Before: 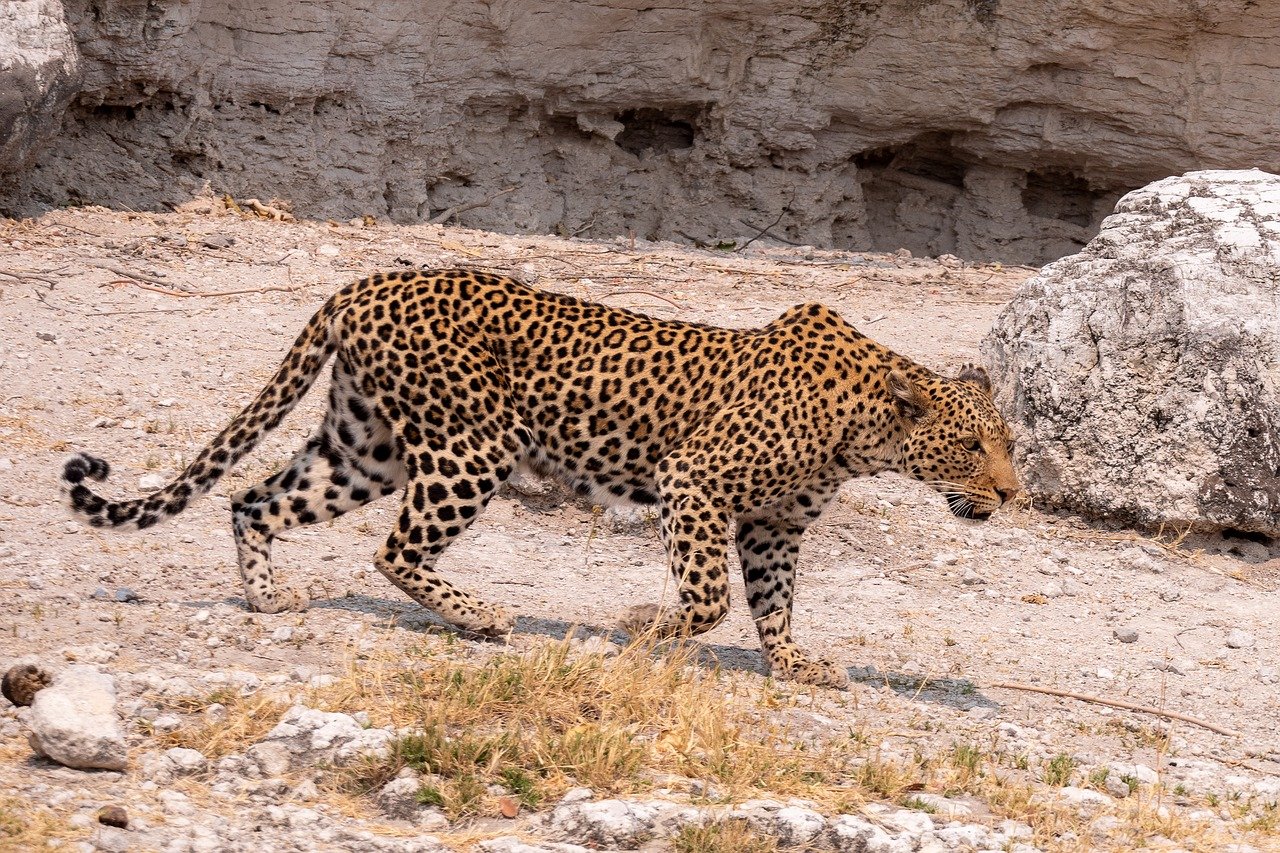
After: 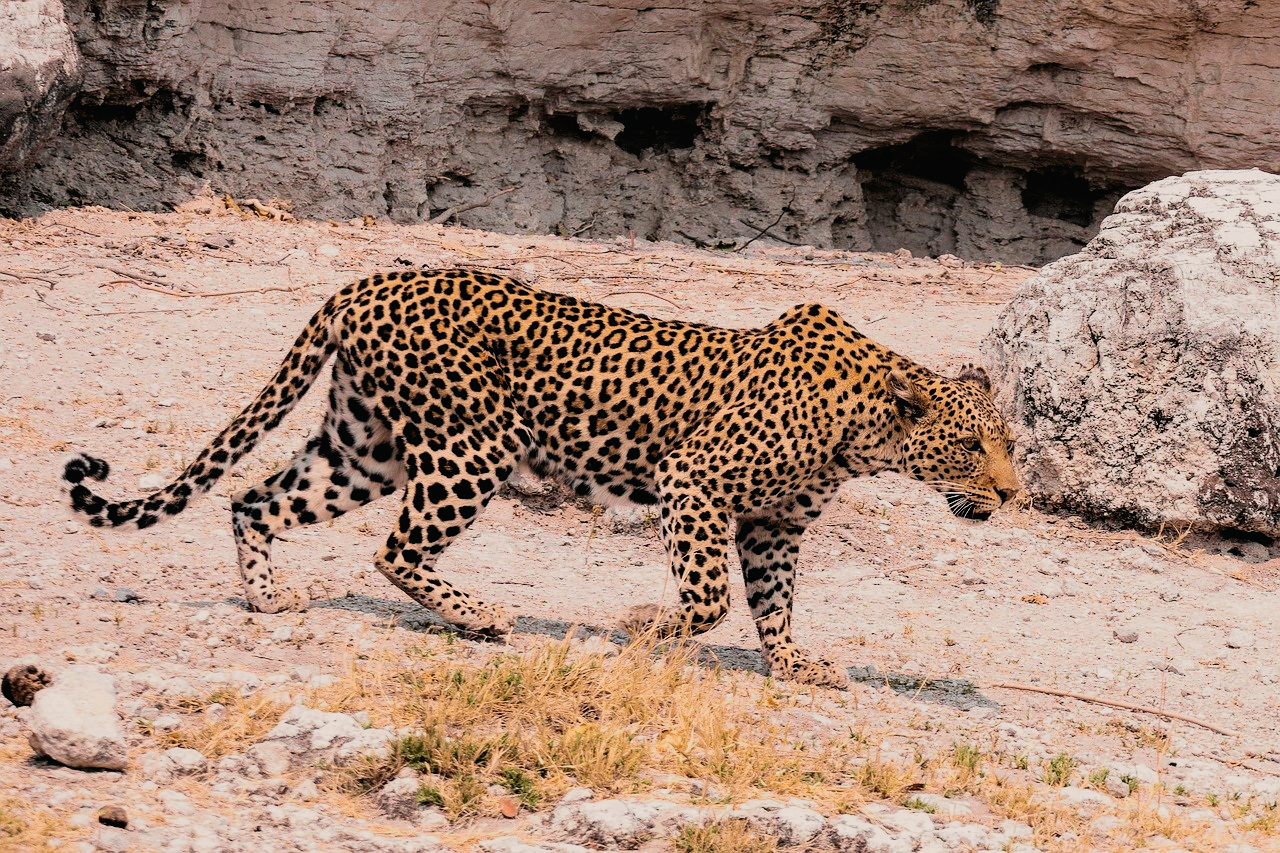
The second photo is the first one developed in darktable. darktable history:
color correction: highlights a* 3.84, highlights b* 5.07
tone curve: curves: ch0 [(0, 0.012) (0.036, 0.035) (0.274, 0.288) (0.504, 0.536) (0.844, 0.84) (1, 0.983)]; ch1 [(0, 0) (0.389, 0.403) (0.462, 0.486) (0.499, 0.498) (0.511, 0.502) (0.536, 0.547) (0.579, 0.578) (0.626, 0.645) (0.749, 0.781) (1, 1)]; ch2 [(0, 0) (0.457, 0.486) (0.5, 0.5) (0.557, 0.561) (0.614, 0.622) (0.704, 0.732) (1, 1)], color space Lab, independent channels, preserve colors none
filmic rgb: black relative exposure -5 EV, hardness 2.88, contrast 1.3, highlights saturation mix -30%
